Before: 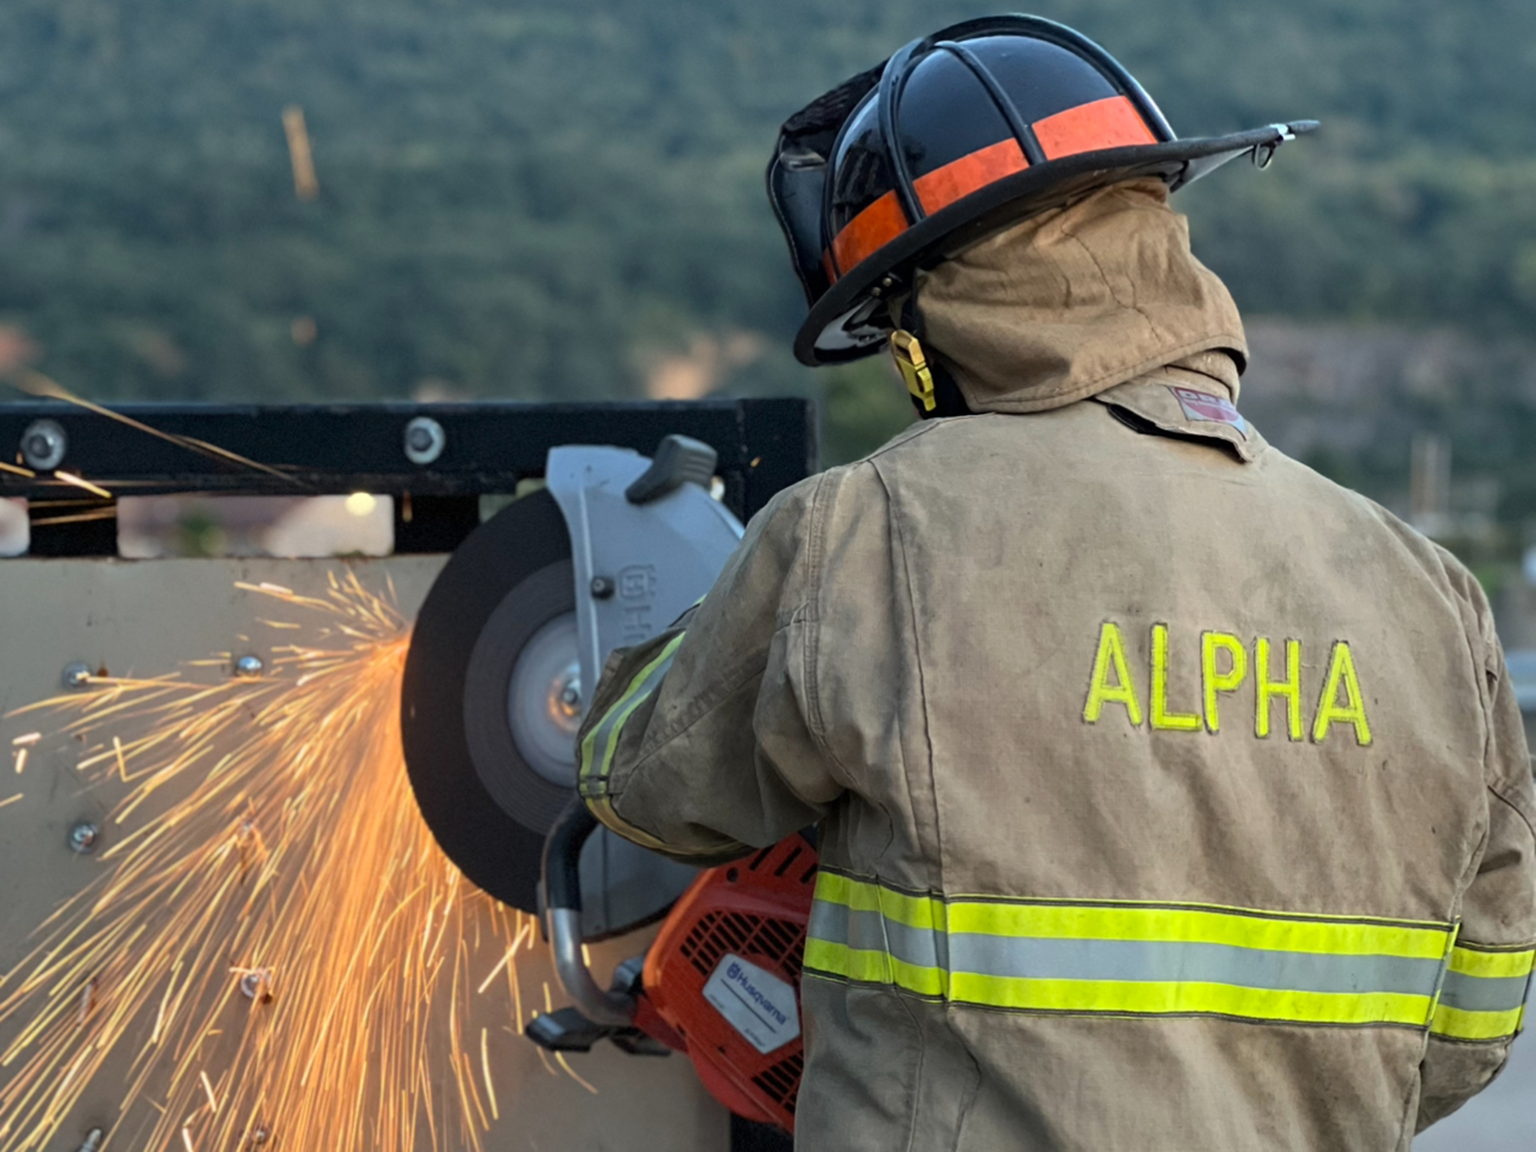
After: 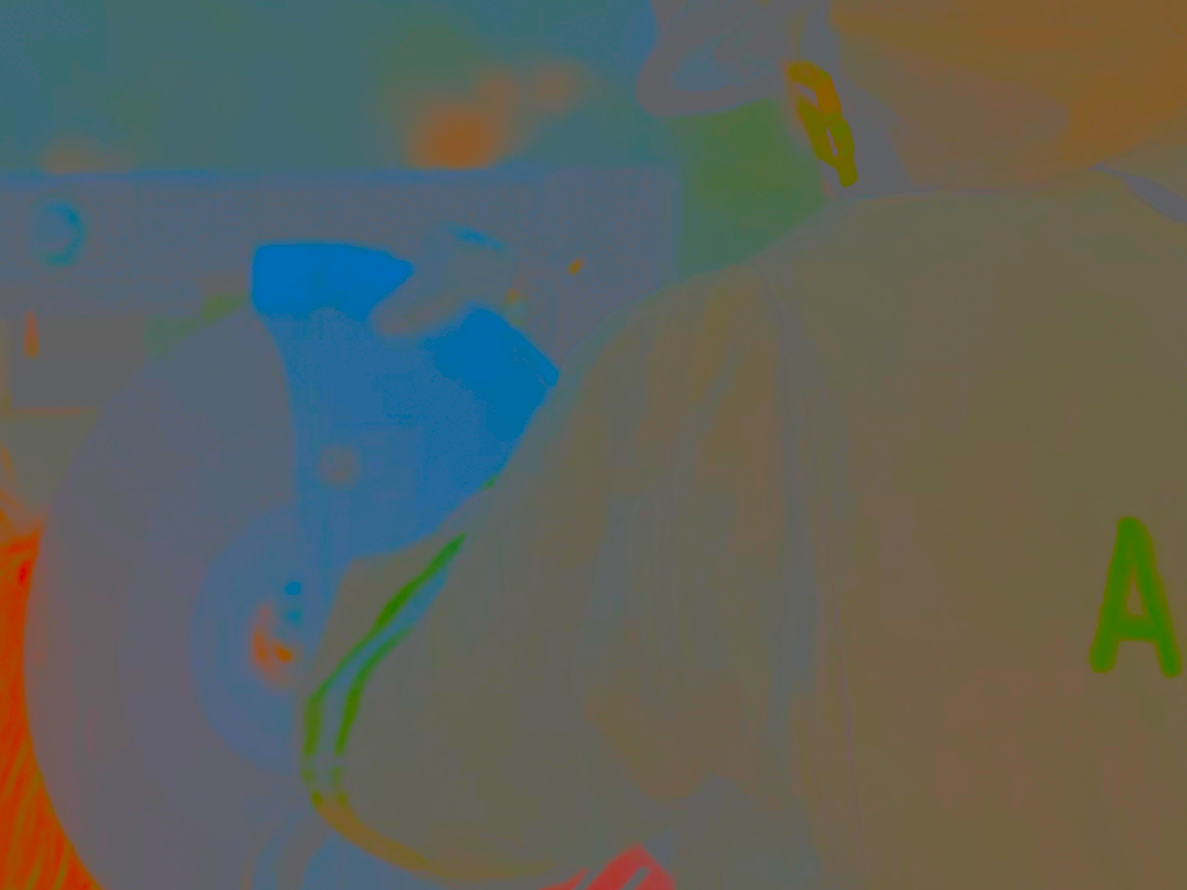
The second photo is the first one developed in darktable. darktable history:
tone equalizer: -8 EV -0.542 EV, edges refinement/feathering 500, mask exposure compensation -1.57 EV, preserve details no
contrast brightness saturation: contrast -0.977, brightness -0.173, saturation 0.759
shadows and highlights: shadows 58.13, soften with gaussian
crop: left 25.235%, top 25.355%, right 25.302%, bottom 25.197%
